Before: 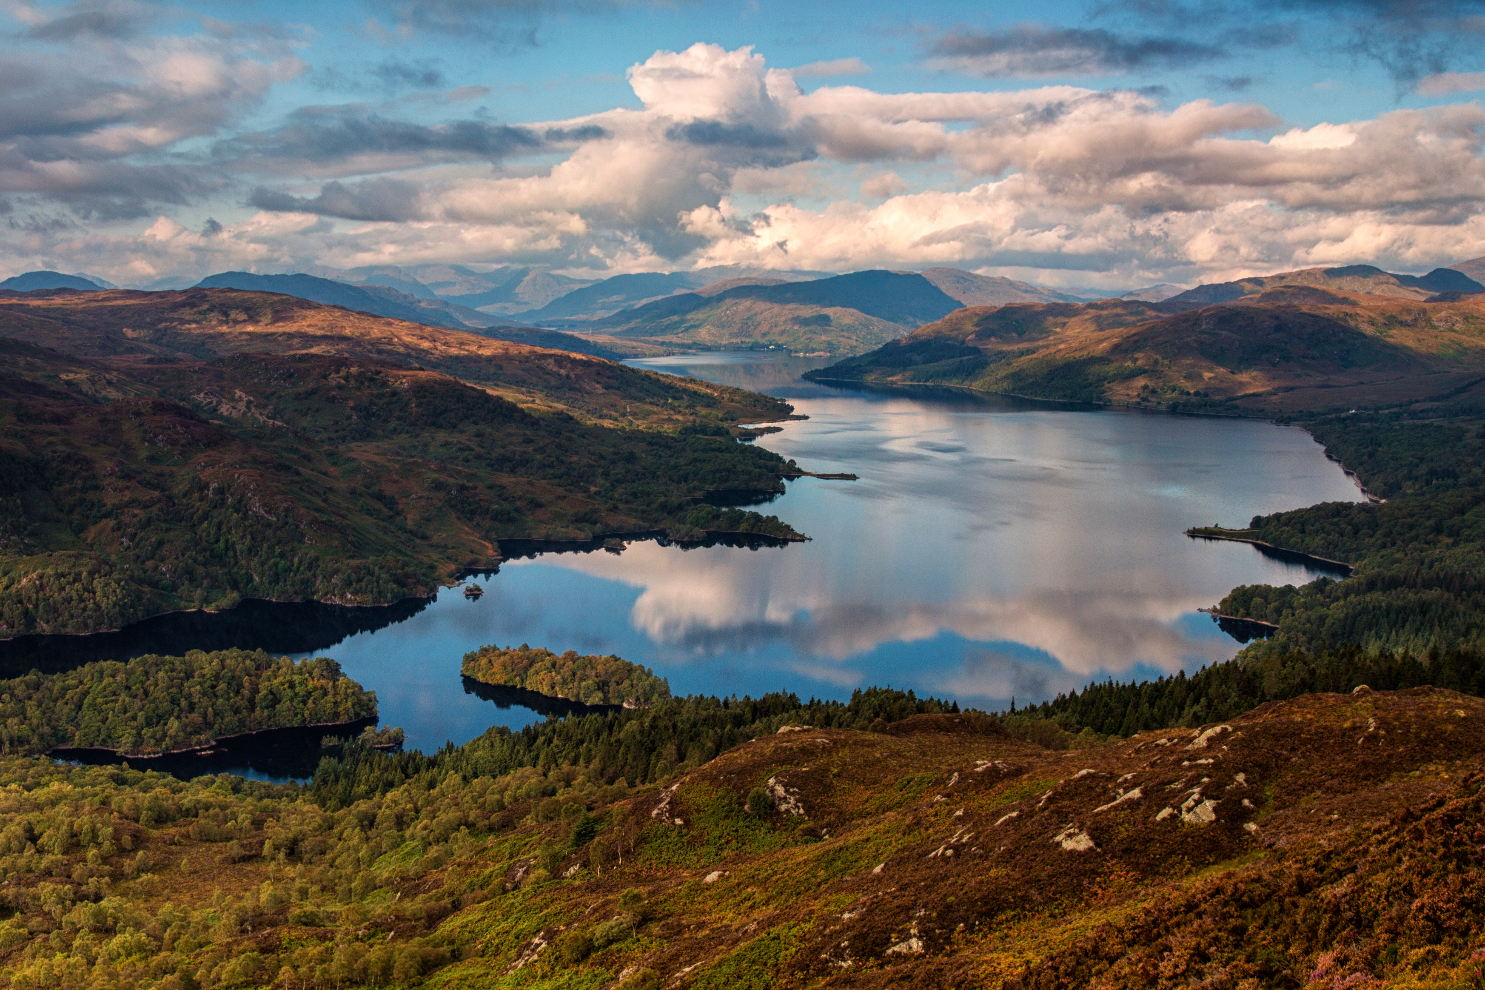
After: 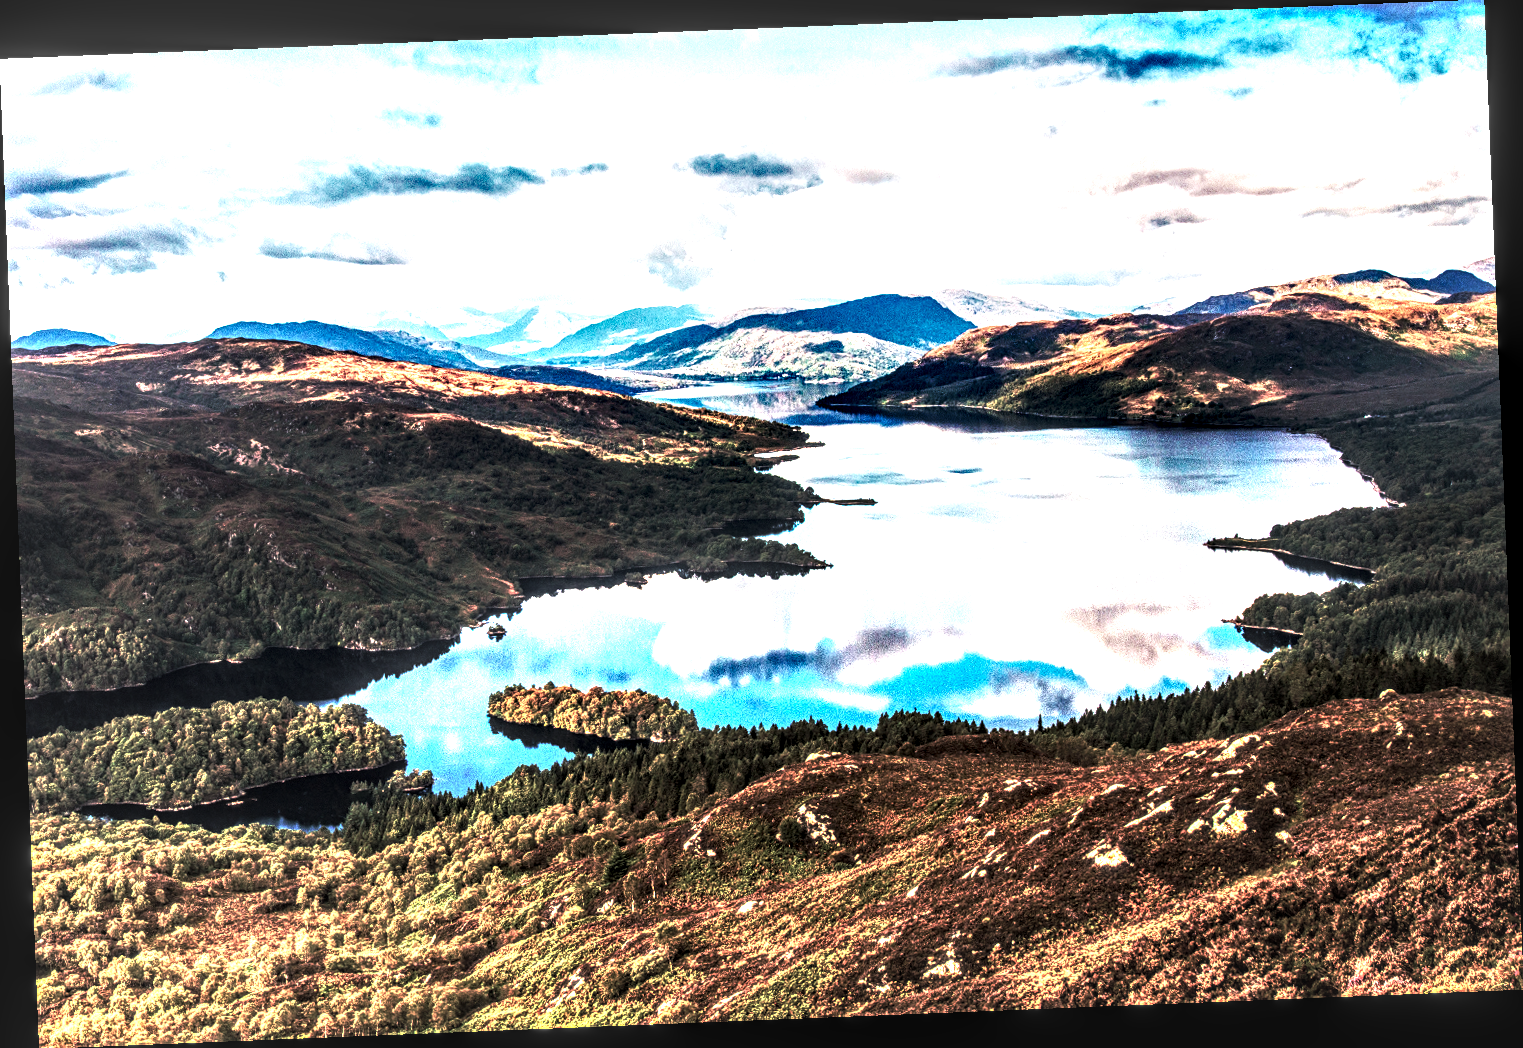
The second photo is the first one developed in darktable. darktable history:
exposure: exposure -0.05 EV
local contrast: highlights 115%, shadows 42%, detail 293%
base curve: curves: ch0 [(0, 0.015) (0.085, 0.116) (0.134, 0.298) (0.19, 0.545) (0.296, 0.764) (0.599, 0.982) (1, 1)], preserve colors none
rotate and perspective: rotation -2.29°, automatic cropping off
